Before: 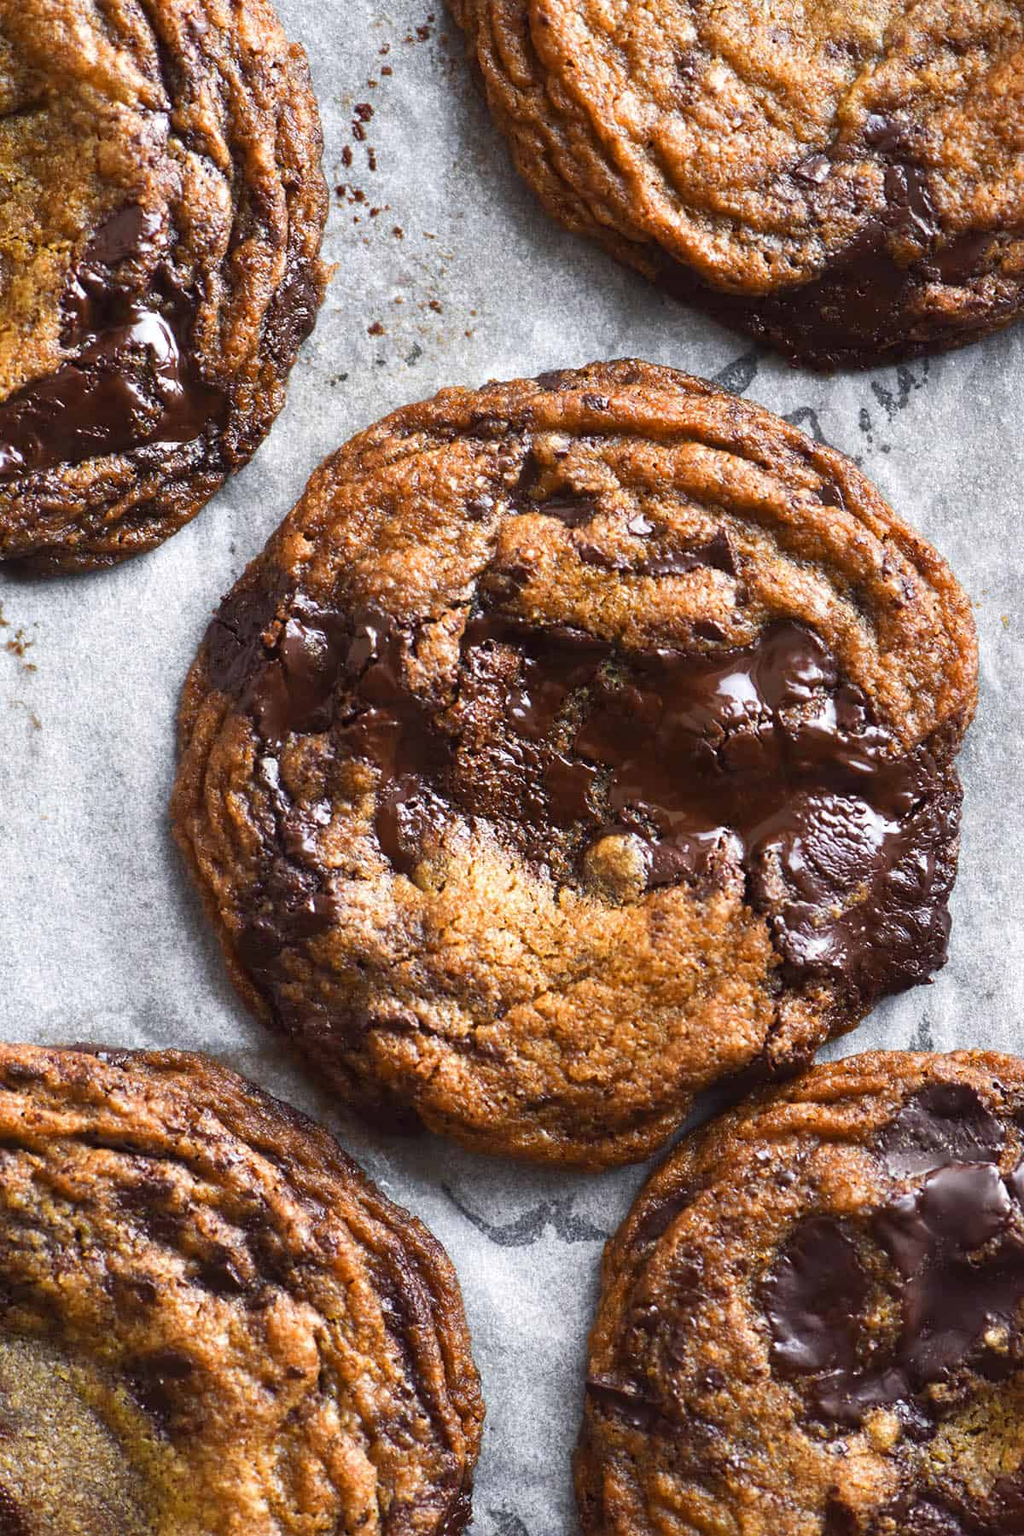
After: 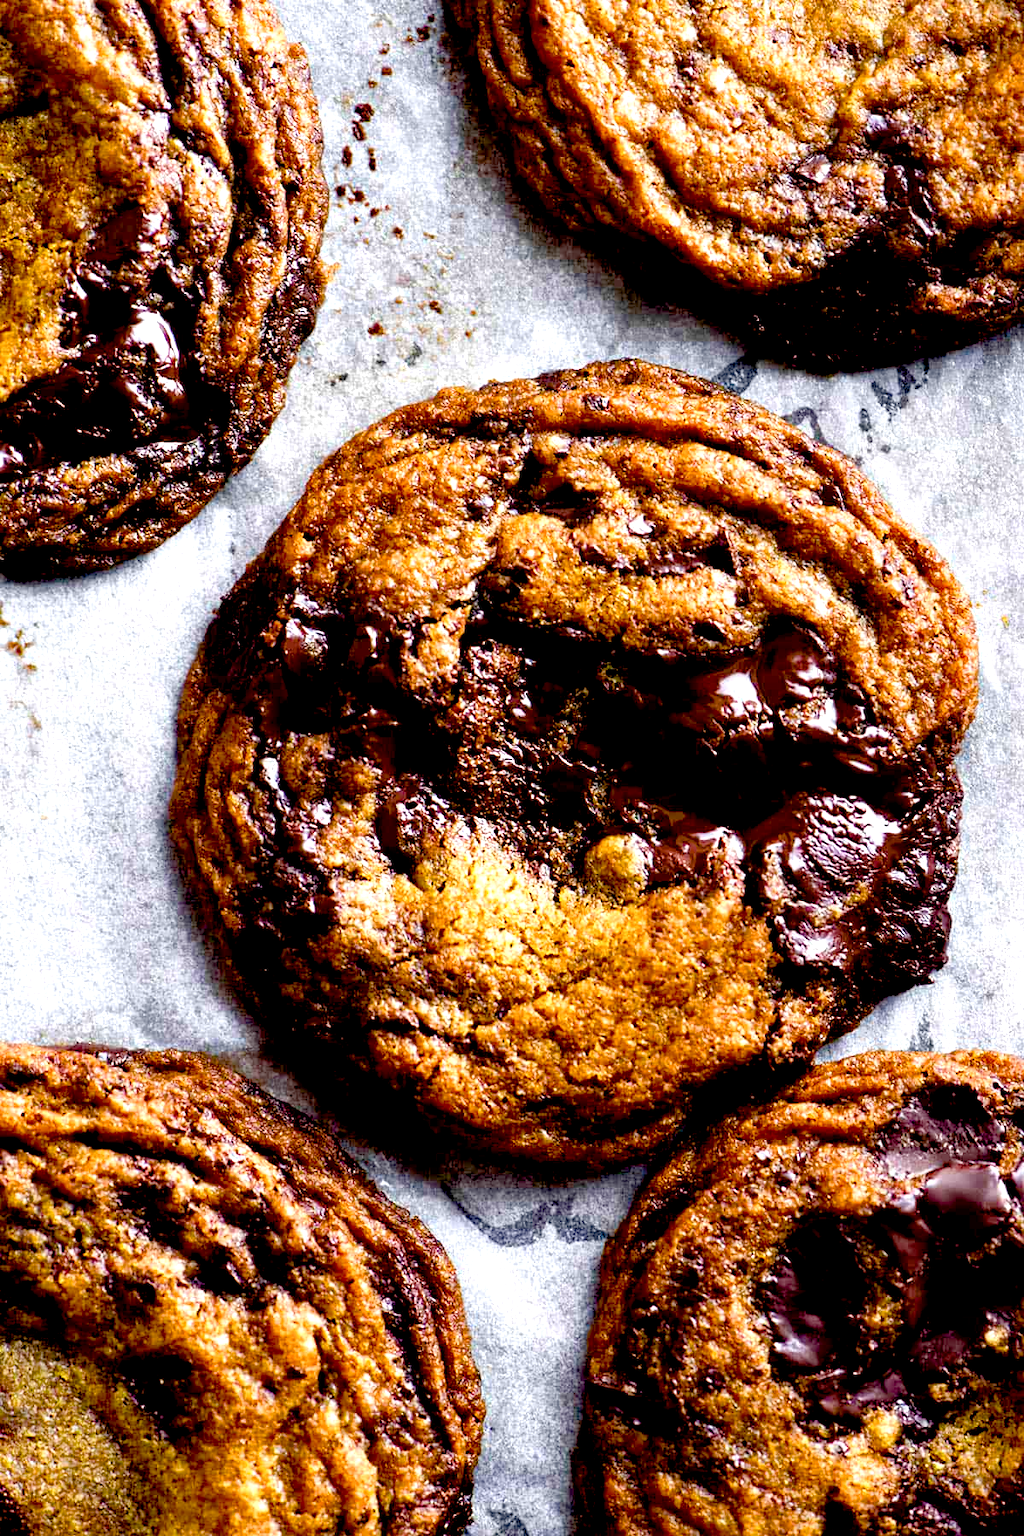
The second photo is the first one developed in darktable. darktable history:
exposure: black level correction 0.039, exposure 0.499 EV, compensate highlight preservation false
color balance rgb: power › hue 316.41°, perceptual saturation grading › global saturation 0.461%, perceptual saturation grading › highlights -18.533%, perceptual saturation grading › mid-tones 6.678%, perceptual saturation grading › shadows 27.089%, global vibrance 59.681%
